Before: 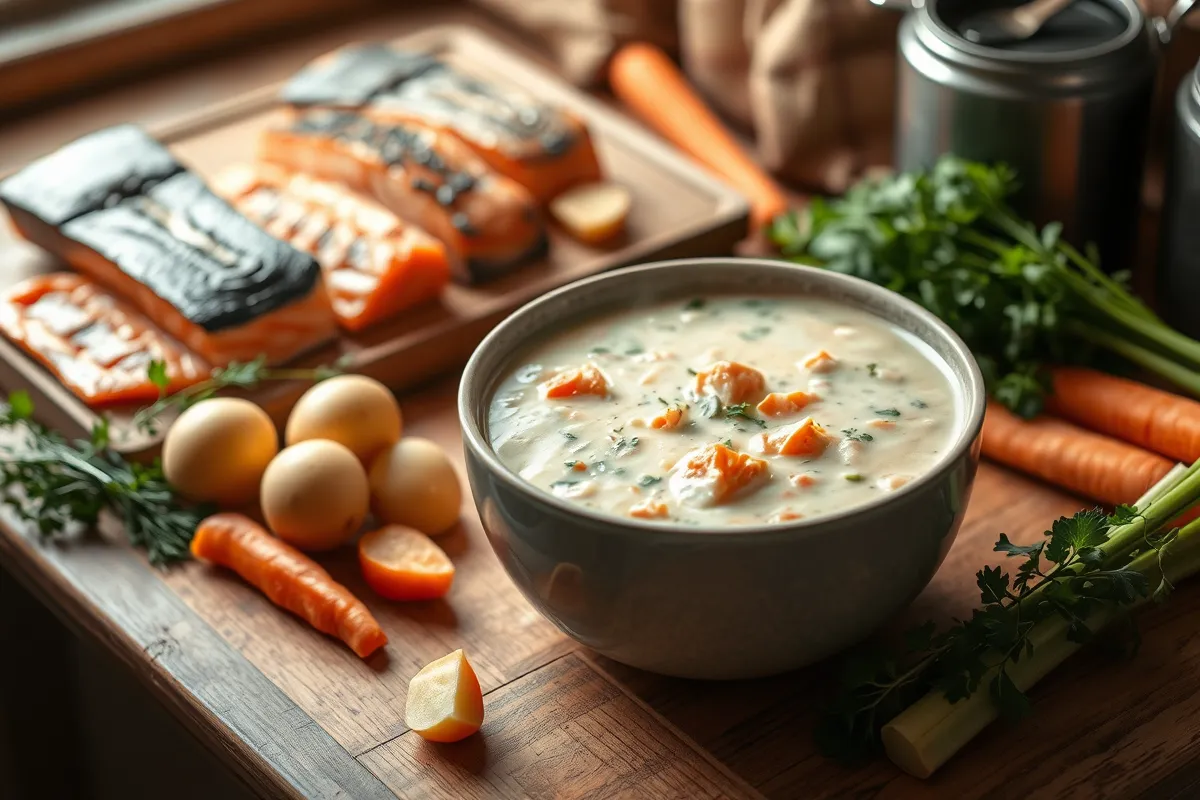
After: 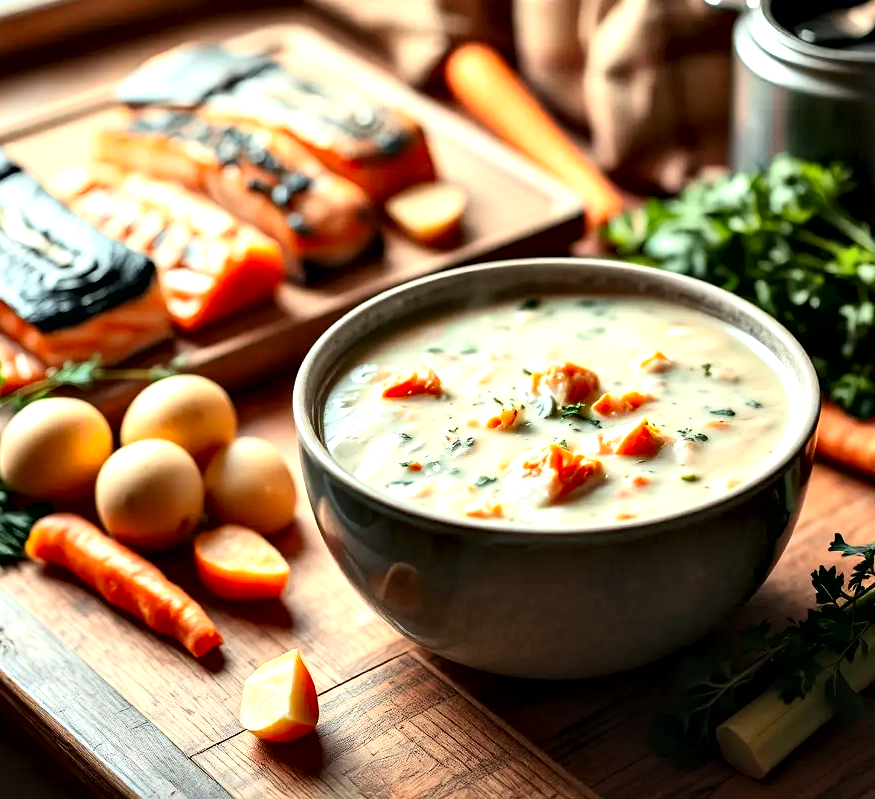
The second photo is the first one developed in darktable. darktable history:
contrast brightness saturation: contrast 0.197, brightness 0.141, saturation 0.148
tone equalizer: -8 EV -0.449 EV, -7 EV -0.39 EV, -6 EV -0.323 EV, -5 EV -0.259 EV, -3 EV 0.25 EV, -2 EV 0.318 EV, -1 EV 0.378 EV, +0 EV 0.427 EV
crop: left 13.78%, top 0%, right 13.24%
contrast equalizer: y [[0.6 ×6], [0.55 ×6], [0 ×6], [0 ×6], [0 ×6]]
